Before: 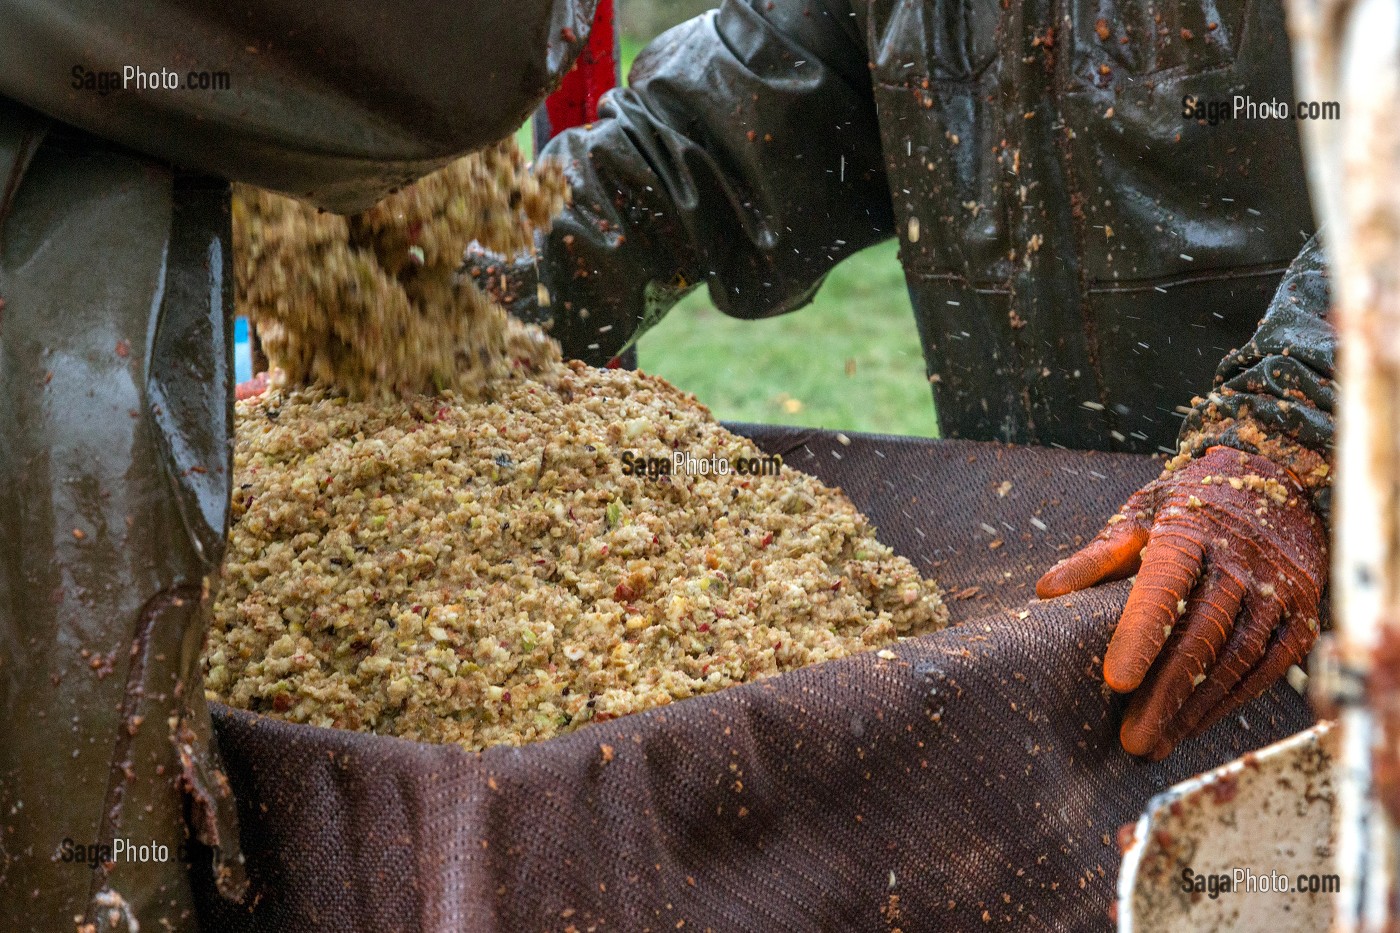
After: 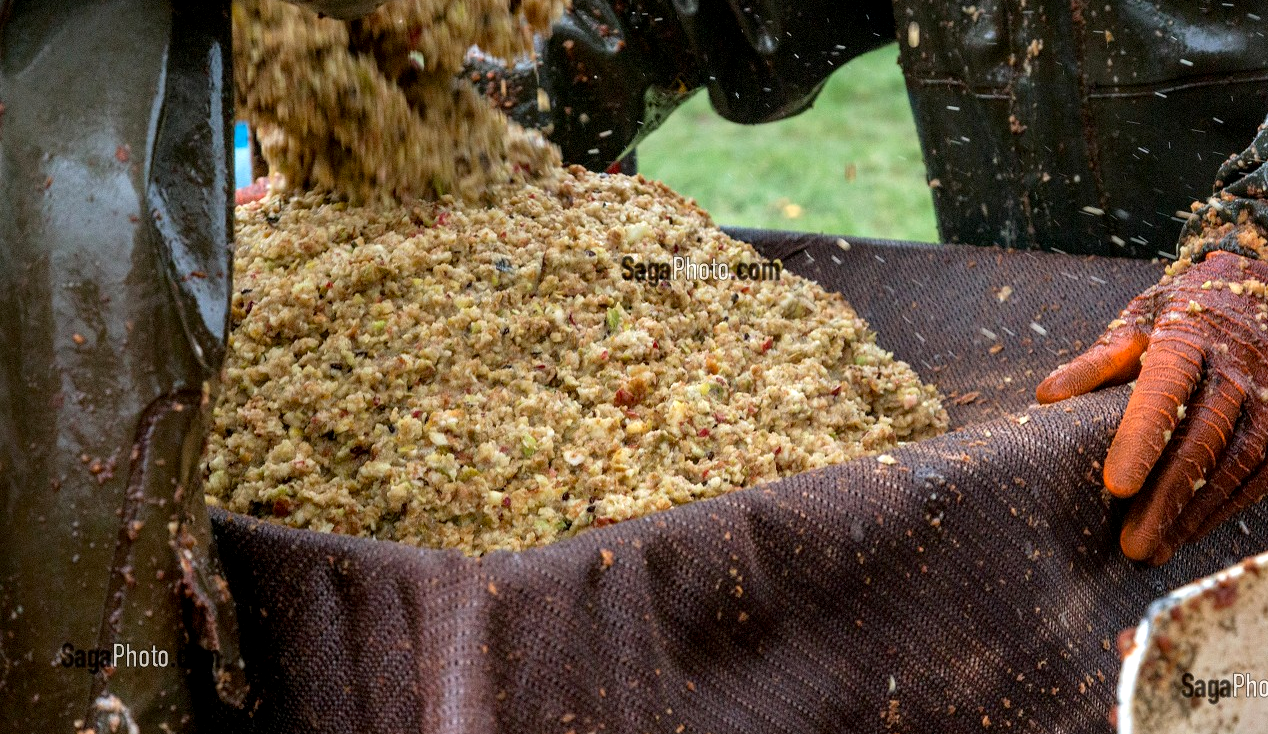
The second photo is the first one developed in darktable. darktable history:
crop: top 20.933%, right 9.38%, bottom 0.319%
exposure: black level correction 0.006, exposure -0.222 EV, compensate exposure bias true, compensate highlight preservation false
tone equalizer: -8 EV -0.383 EV, -7 EV -0.37 EV, -6 EV -0.305 EV, -5 EV -0.243 EV, -3 EV 0.241 EV, -2 EV 0.328 EV, -1 EV 0.371 EV, +0 EV 0.403 EV
